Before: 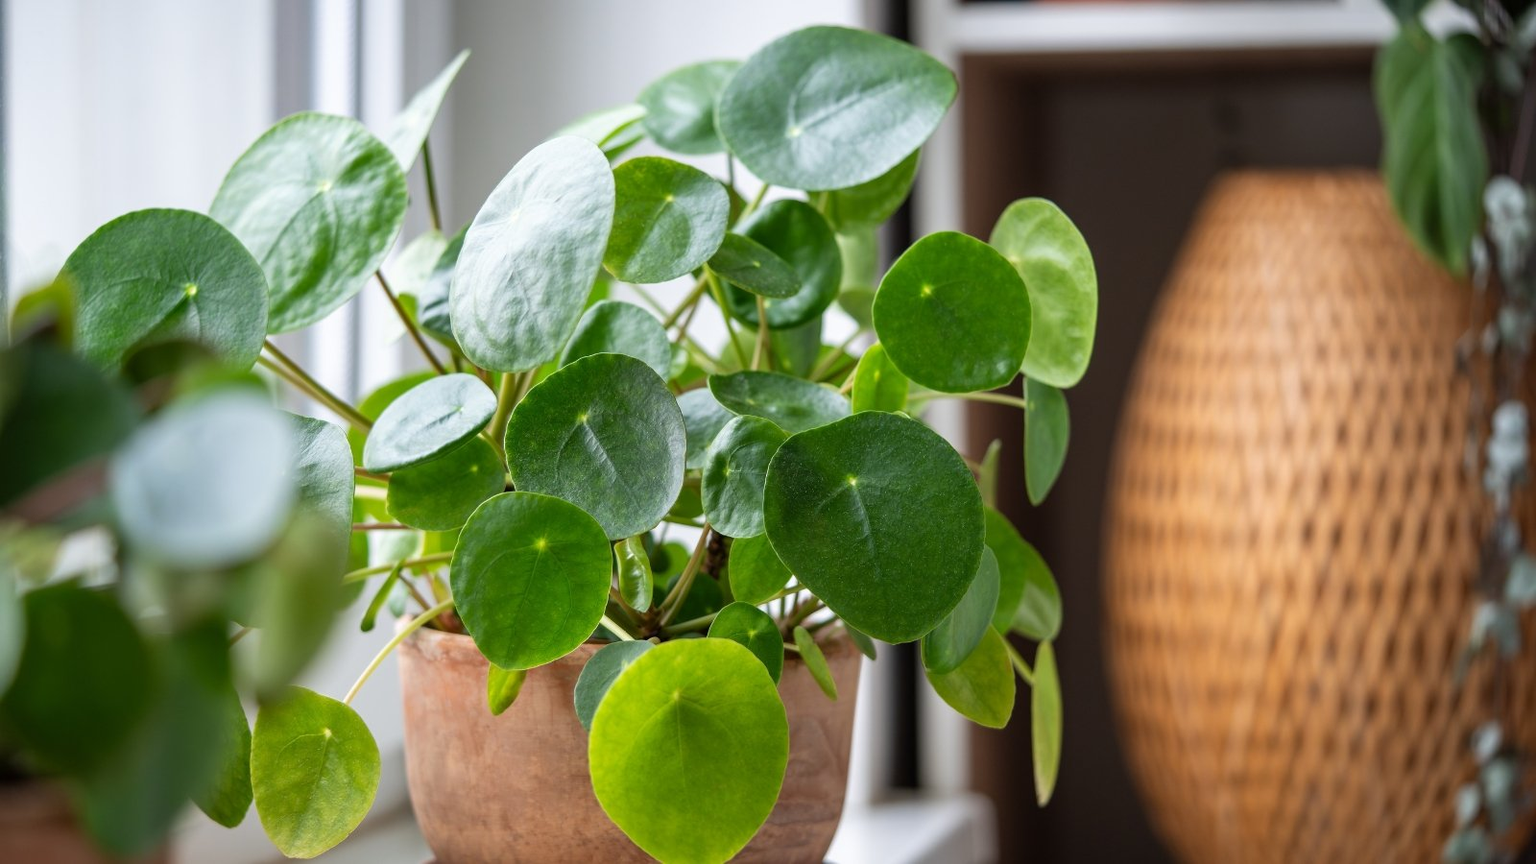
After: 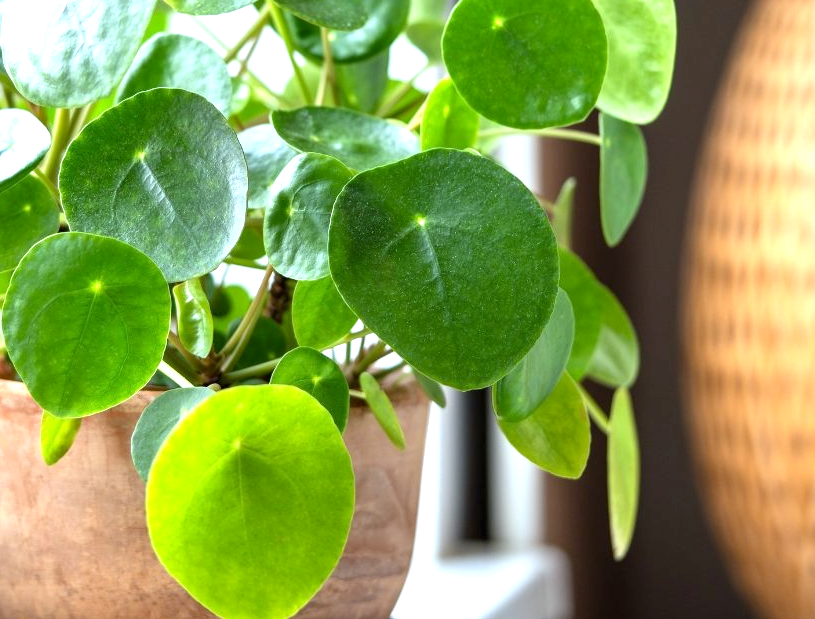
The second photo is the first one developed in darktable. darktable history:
exposure: black level correction 0.001, exposure 1.116 EV, compensate highlight preservation false
crop and rotate: left 29.237%, top 31.152%, right 19.807%
white balance: red 0.925, blue 1.046
